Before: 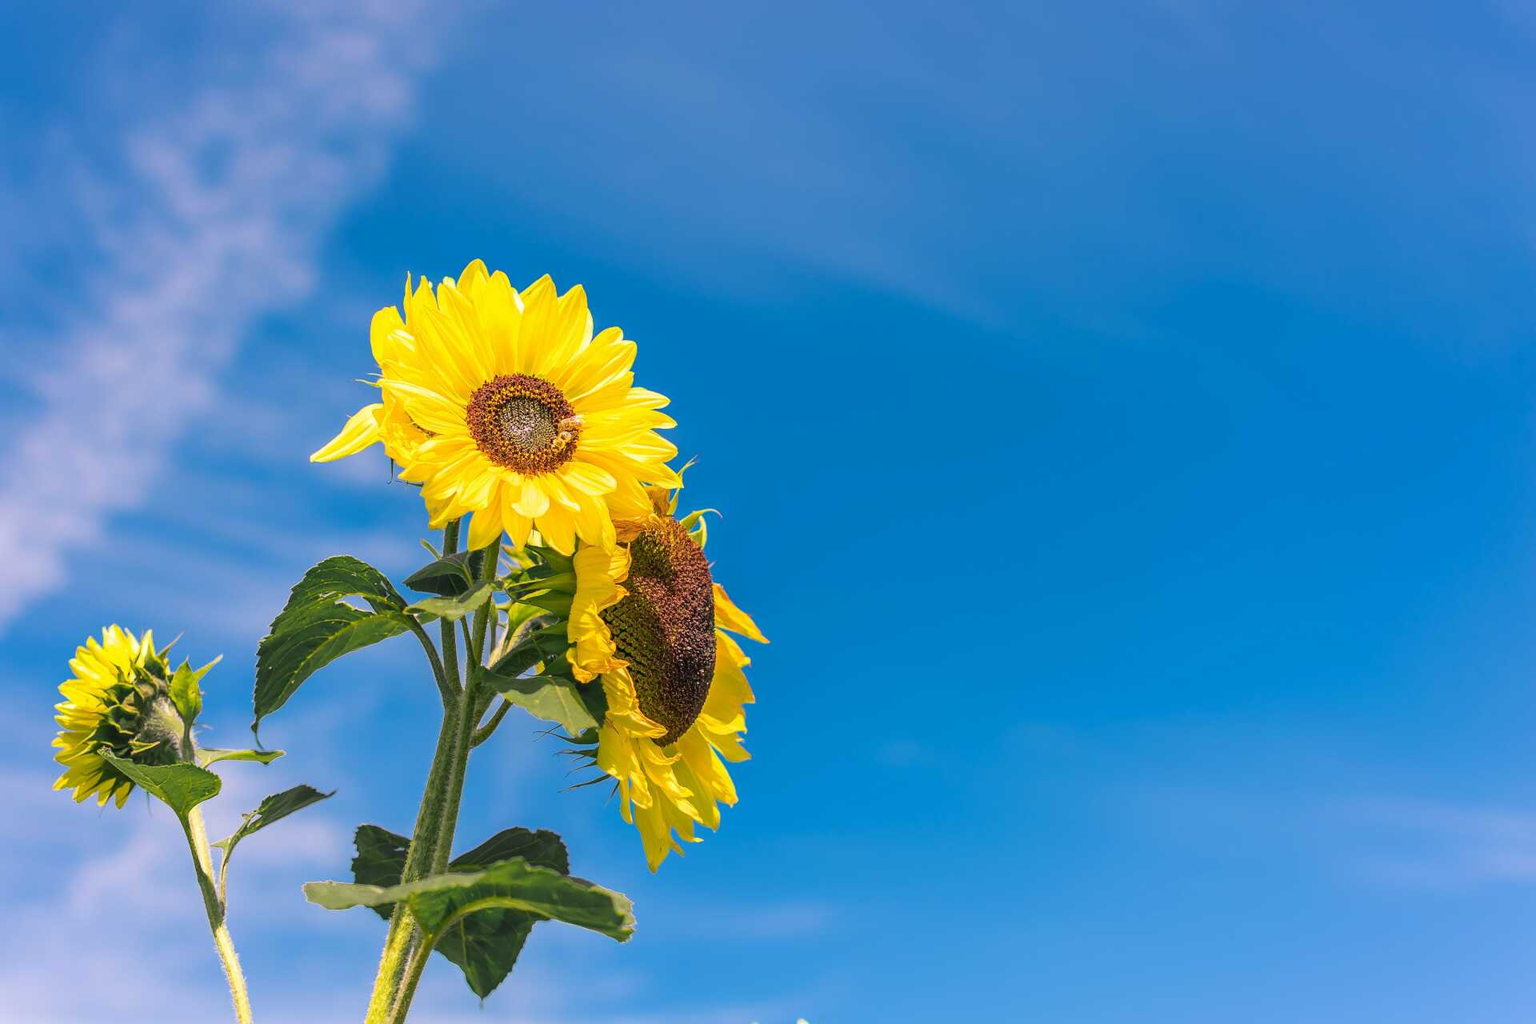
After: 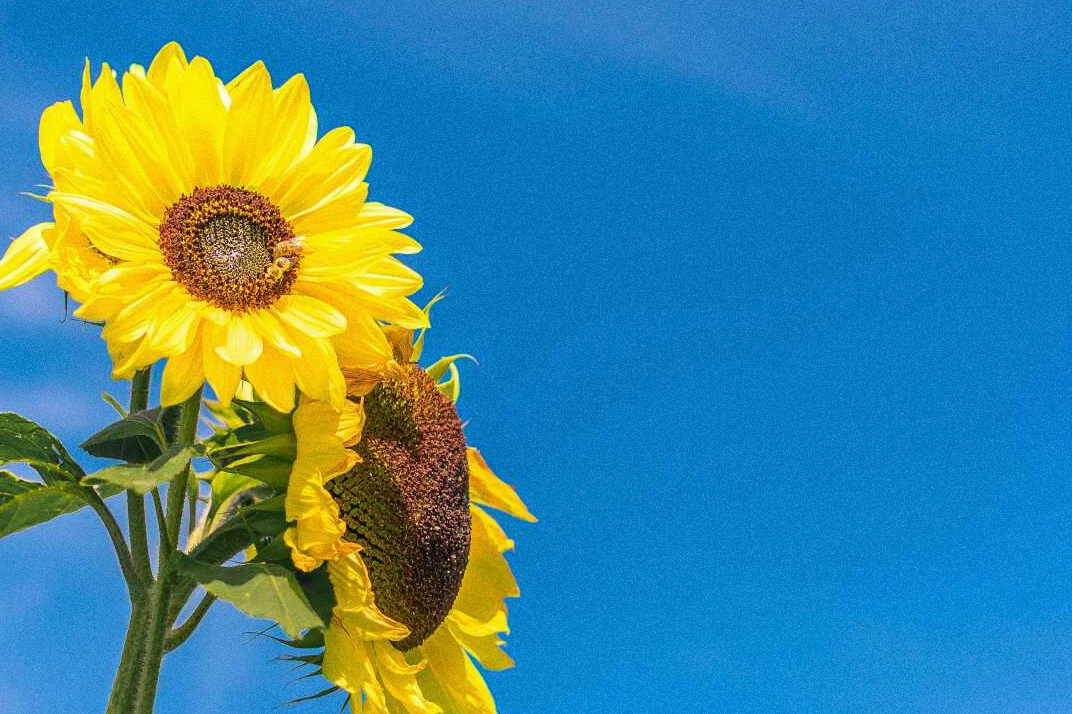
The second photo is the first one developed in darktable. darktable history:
velvia: strength 27%
crop and rotate: left 22.13%, top 22.054%, right 22.026%, bottom 22.102%
white balance: red 0.986, blue 1.01
grain: coarseness 0.47 ISO
